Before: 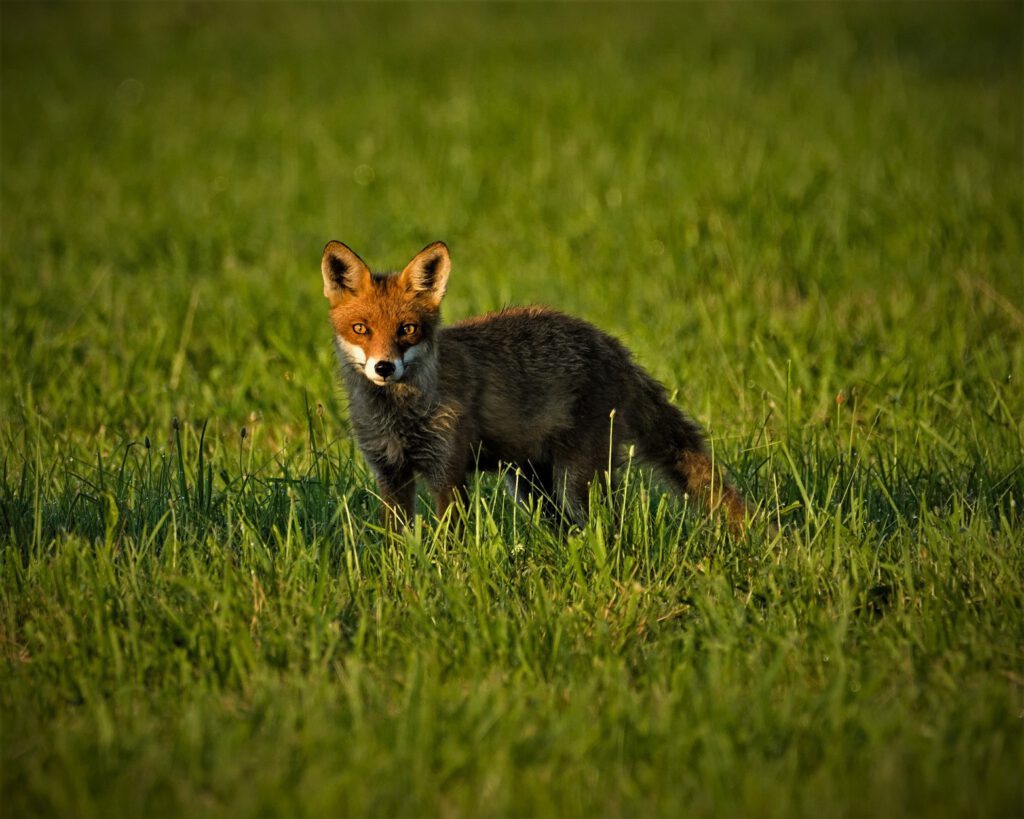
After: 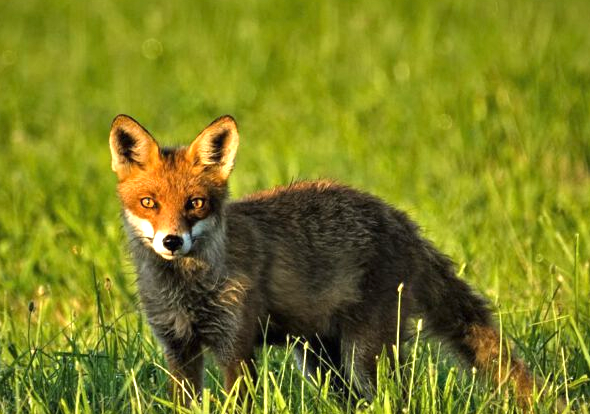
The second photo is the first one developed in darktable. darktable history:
crop: left 20.714%, top 15.403%, right 21.647%, bottom 34.001%
exposure: black level correction 0, exposure 1 EV, compensate highlight preservation false
